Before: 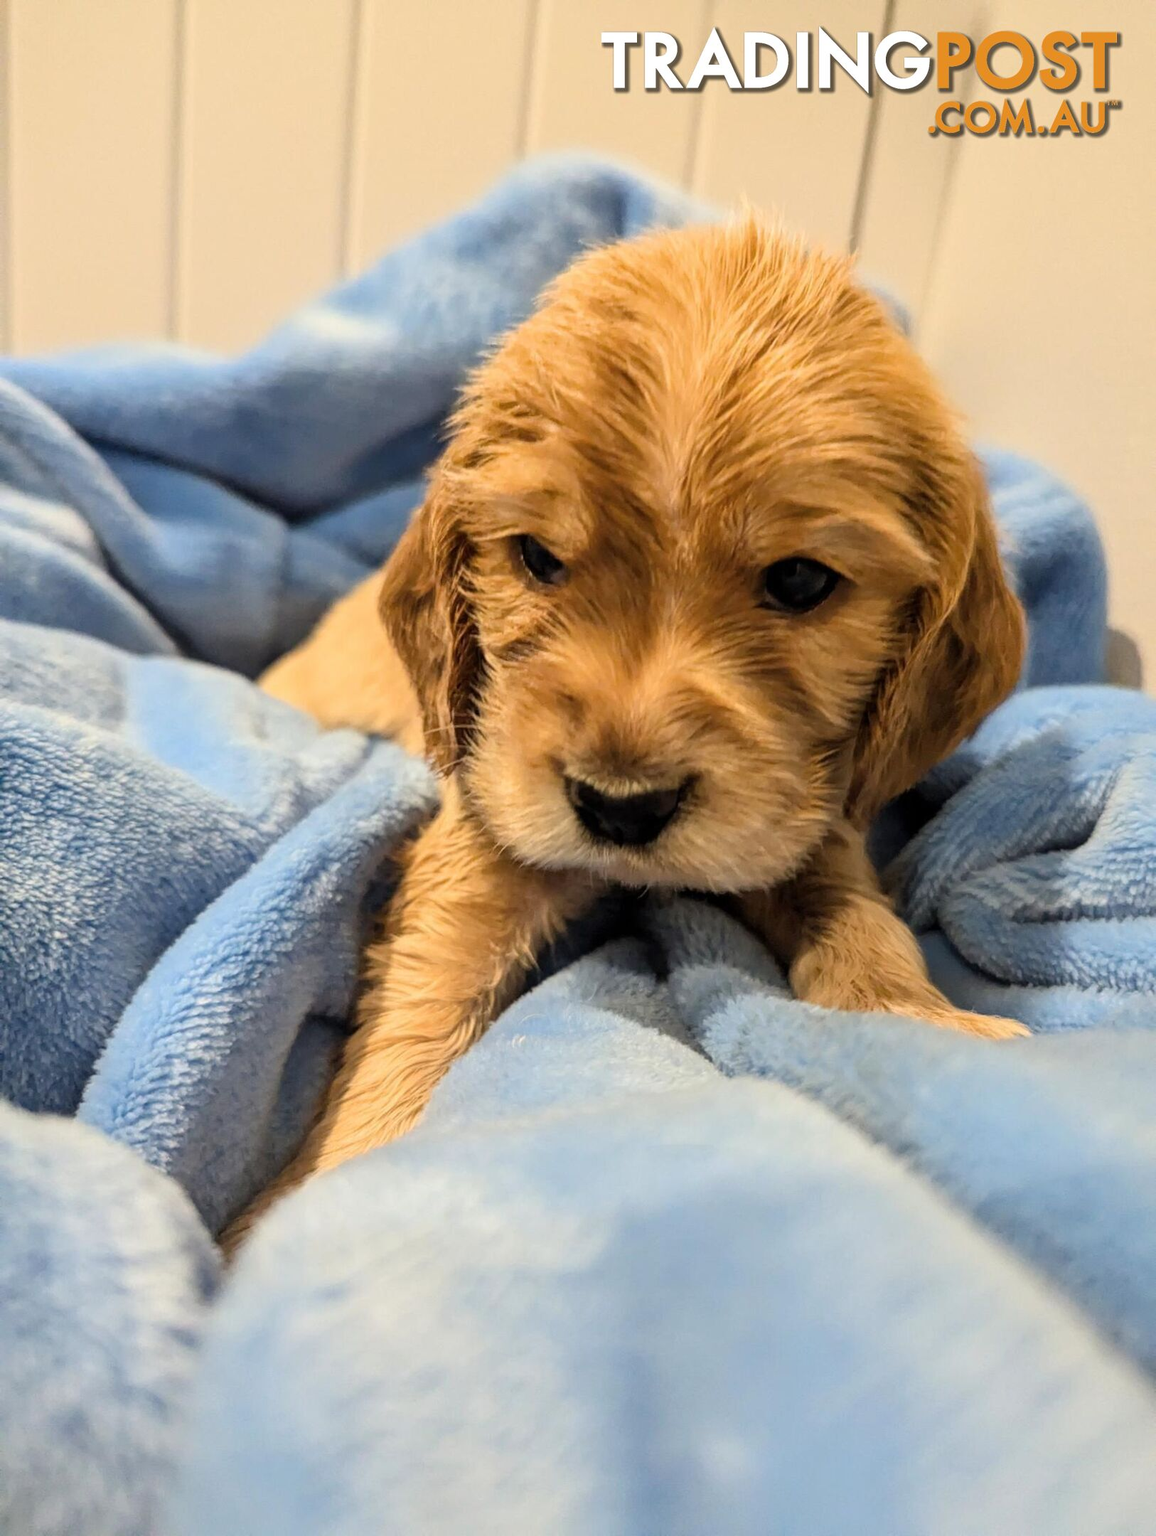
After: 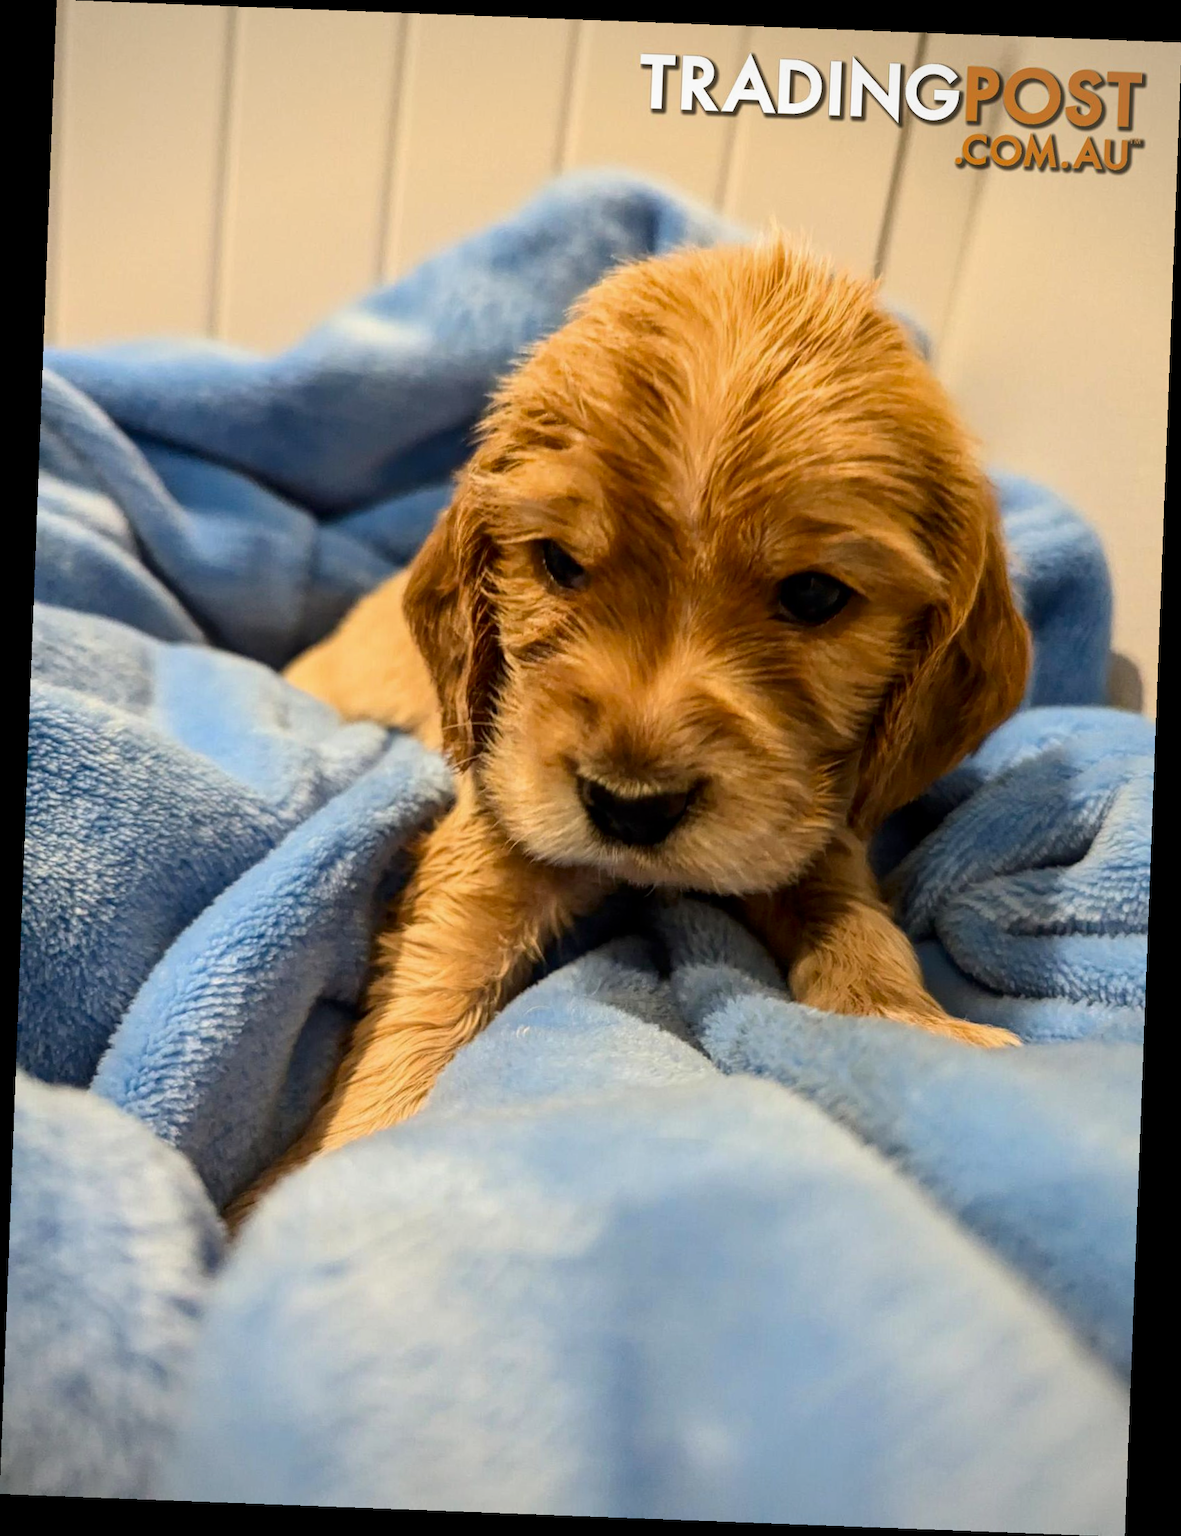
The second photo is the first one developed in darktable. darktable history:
contrast brightness saturation: contrast 0.07, brightness -0.14, saturation 0.118
crop and rotate: angle -2.19°
vignetting: fall-off start 99.85%, fall-off radius 70.95%, width/height ratio 1.174
